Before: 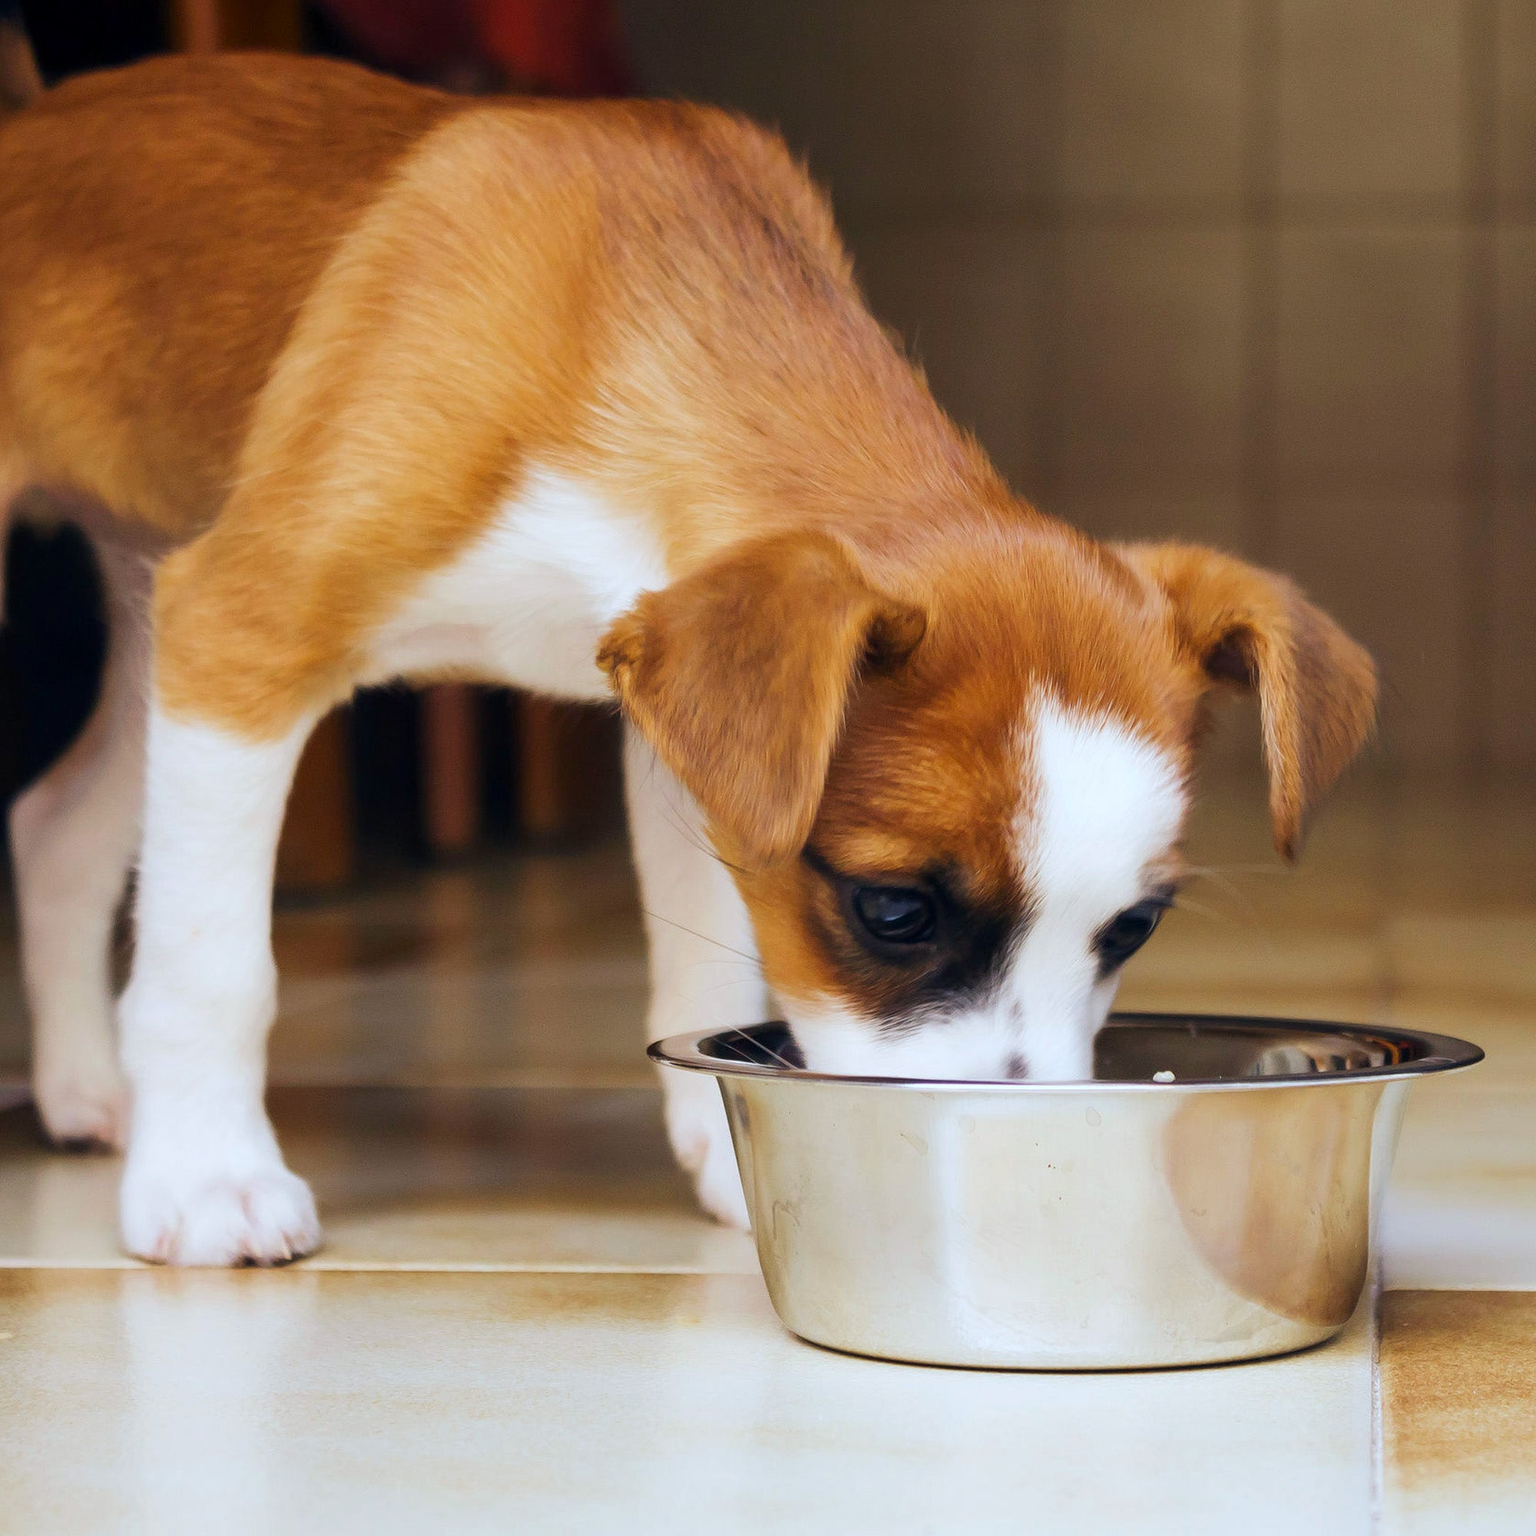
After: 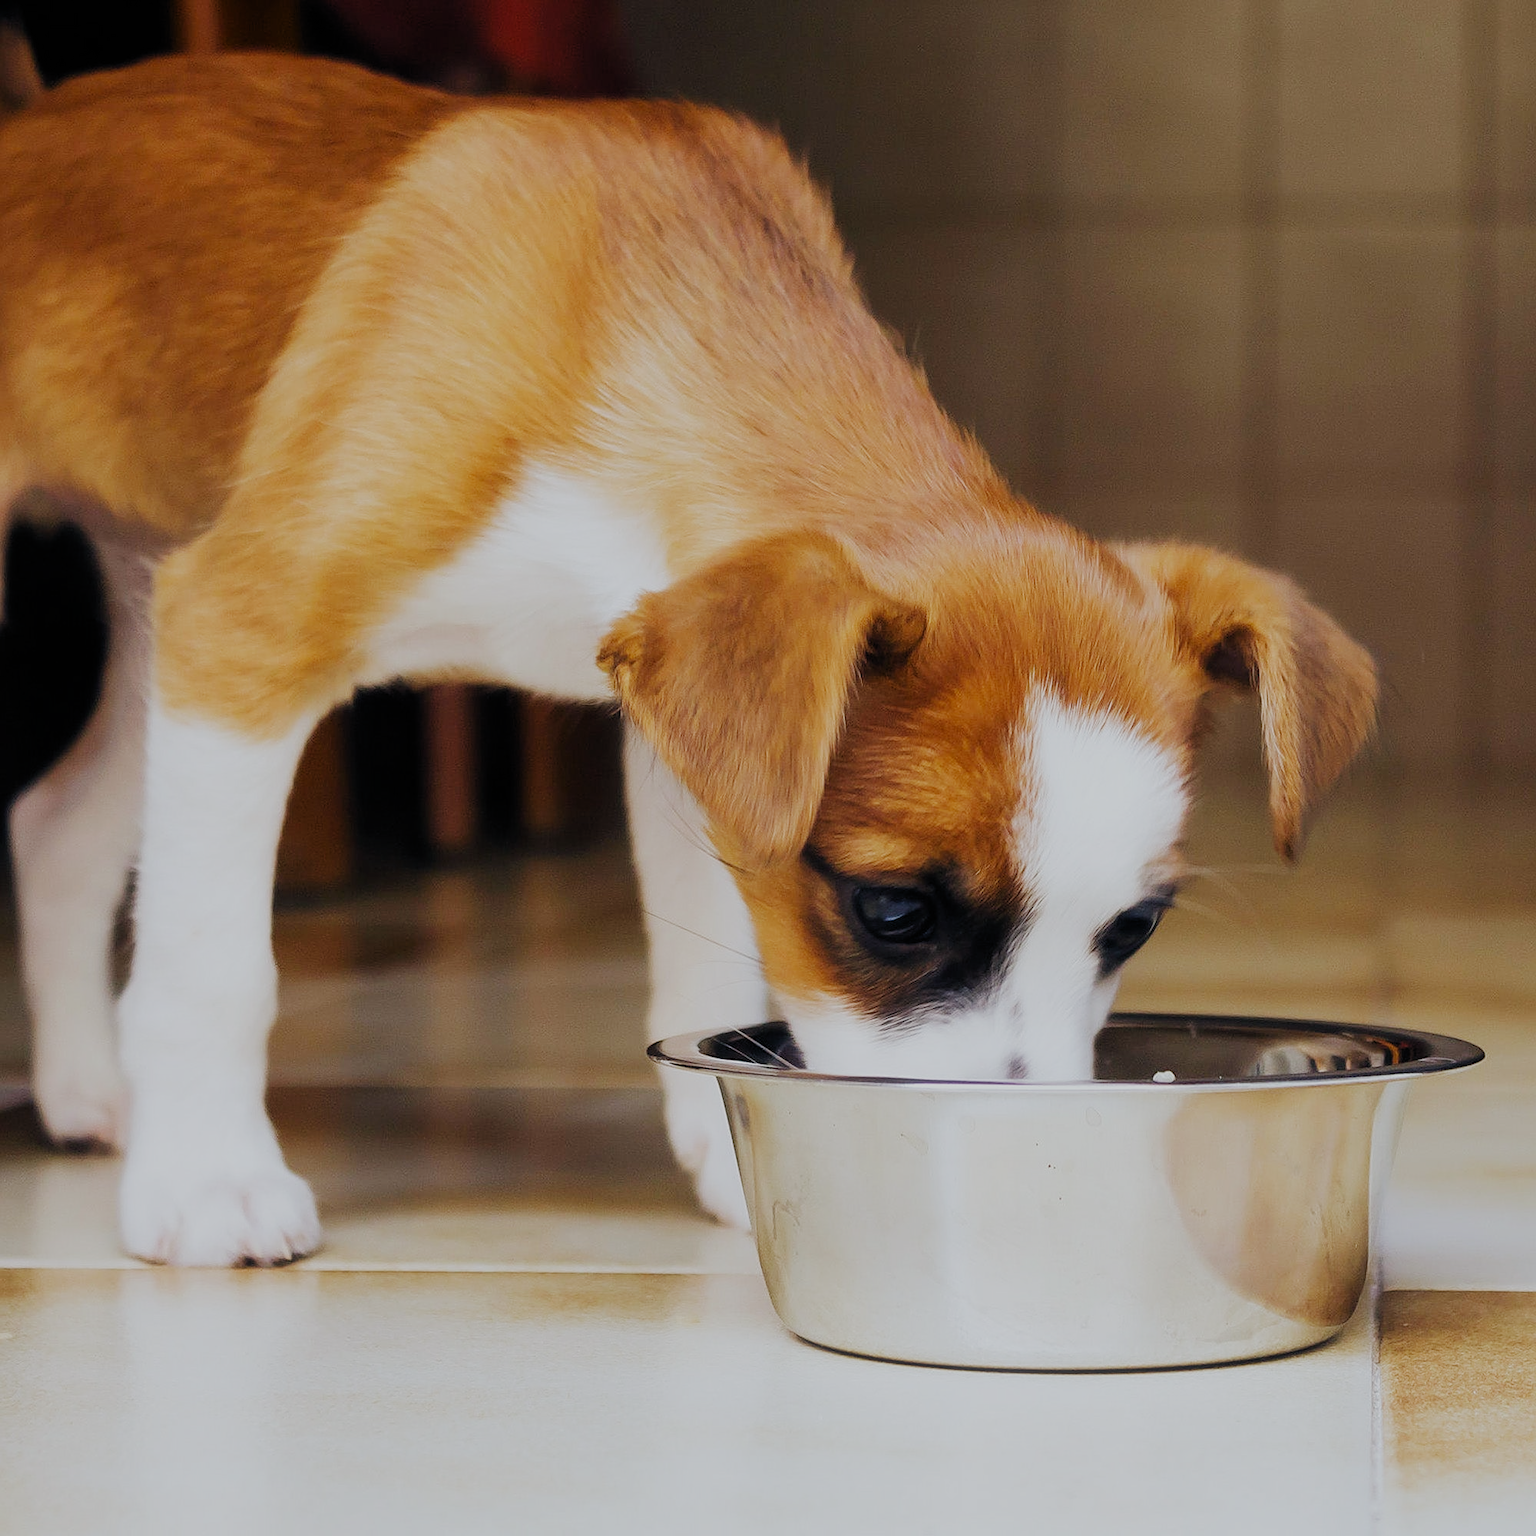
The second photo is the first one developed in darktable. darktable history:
haze removal: strength -0.096, compatibility mode true, adaptive false
sharpen: on, module defaults
filmic rgb: black relative exposure -7.65 EV, white relative exposure 4.56 EV, hardness 3.61, preserve chrominance no, color science v5 (2021), contrast in shadows safe, contrast in highlights safe
